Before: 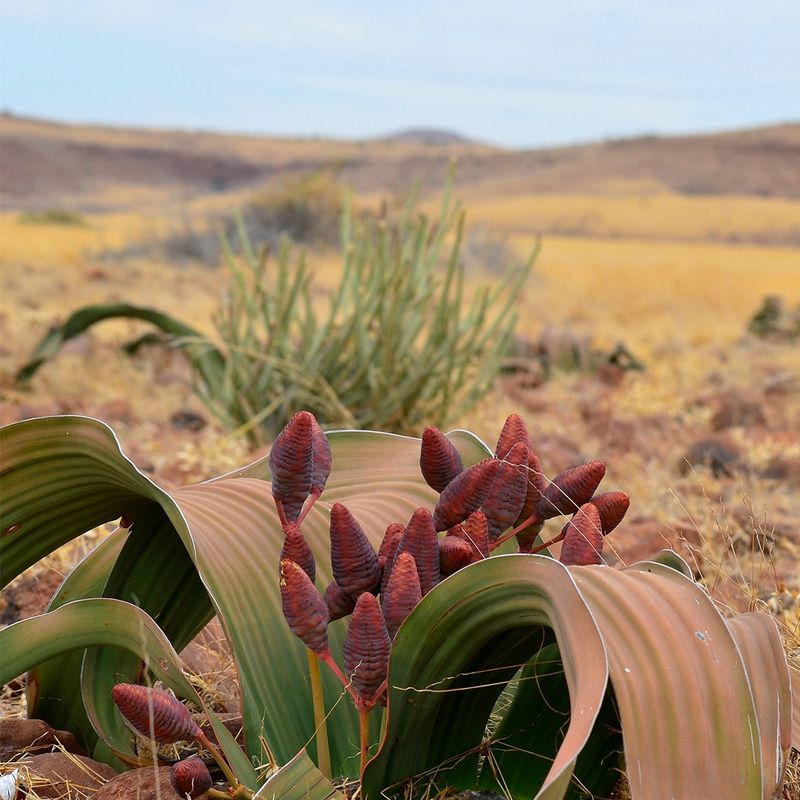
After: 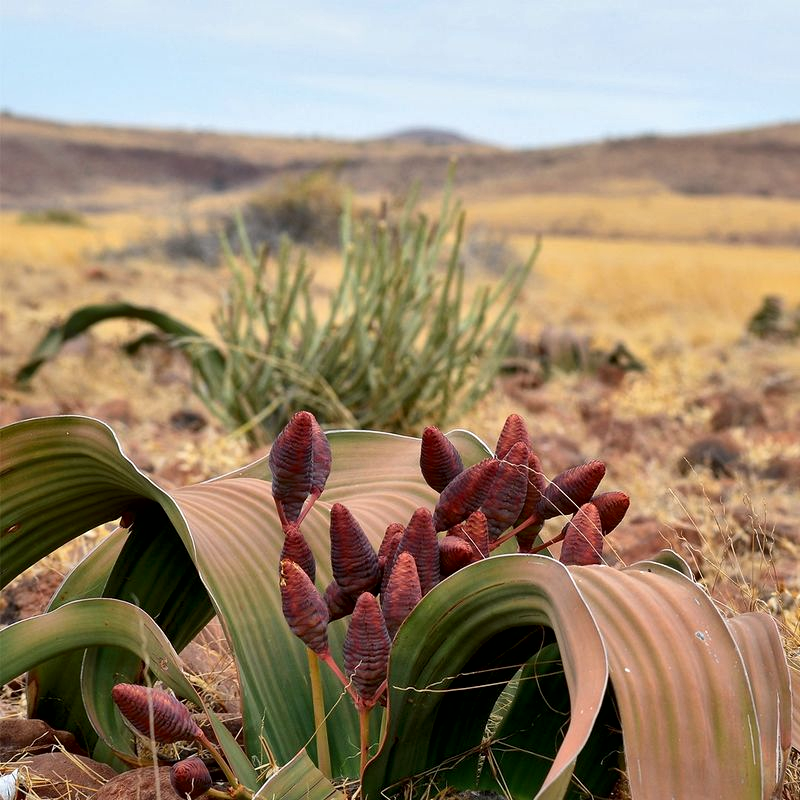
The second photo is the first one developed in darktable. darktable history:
local contrast: mode bilateral grid, contrast 25, coarseness 60, detail 151%, midtone range 0.2
